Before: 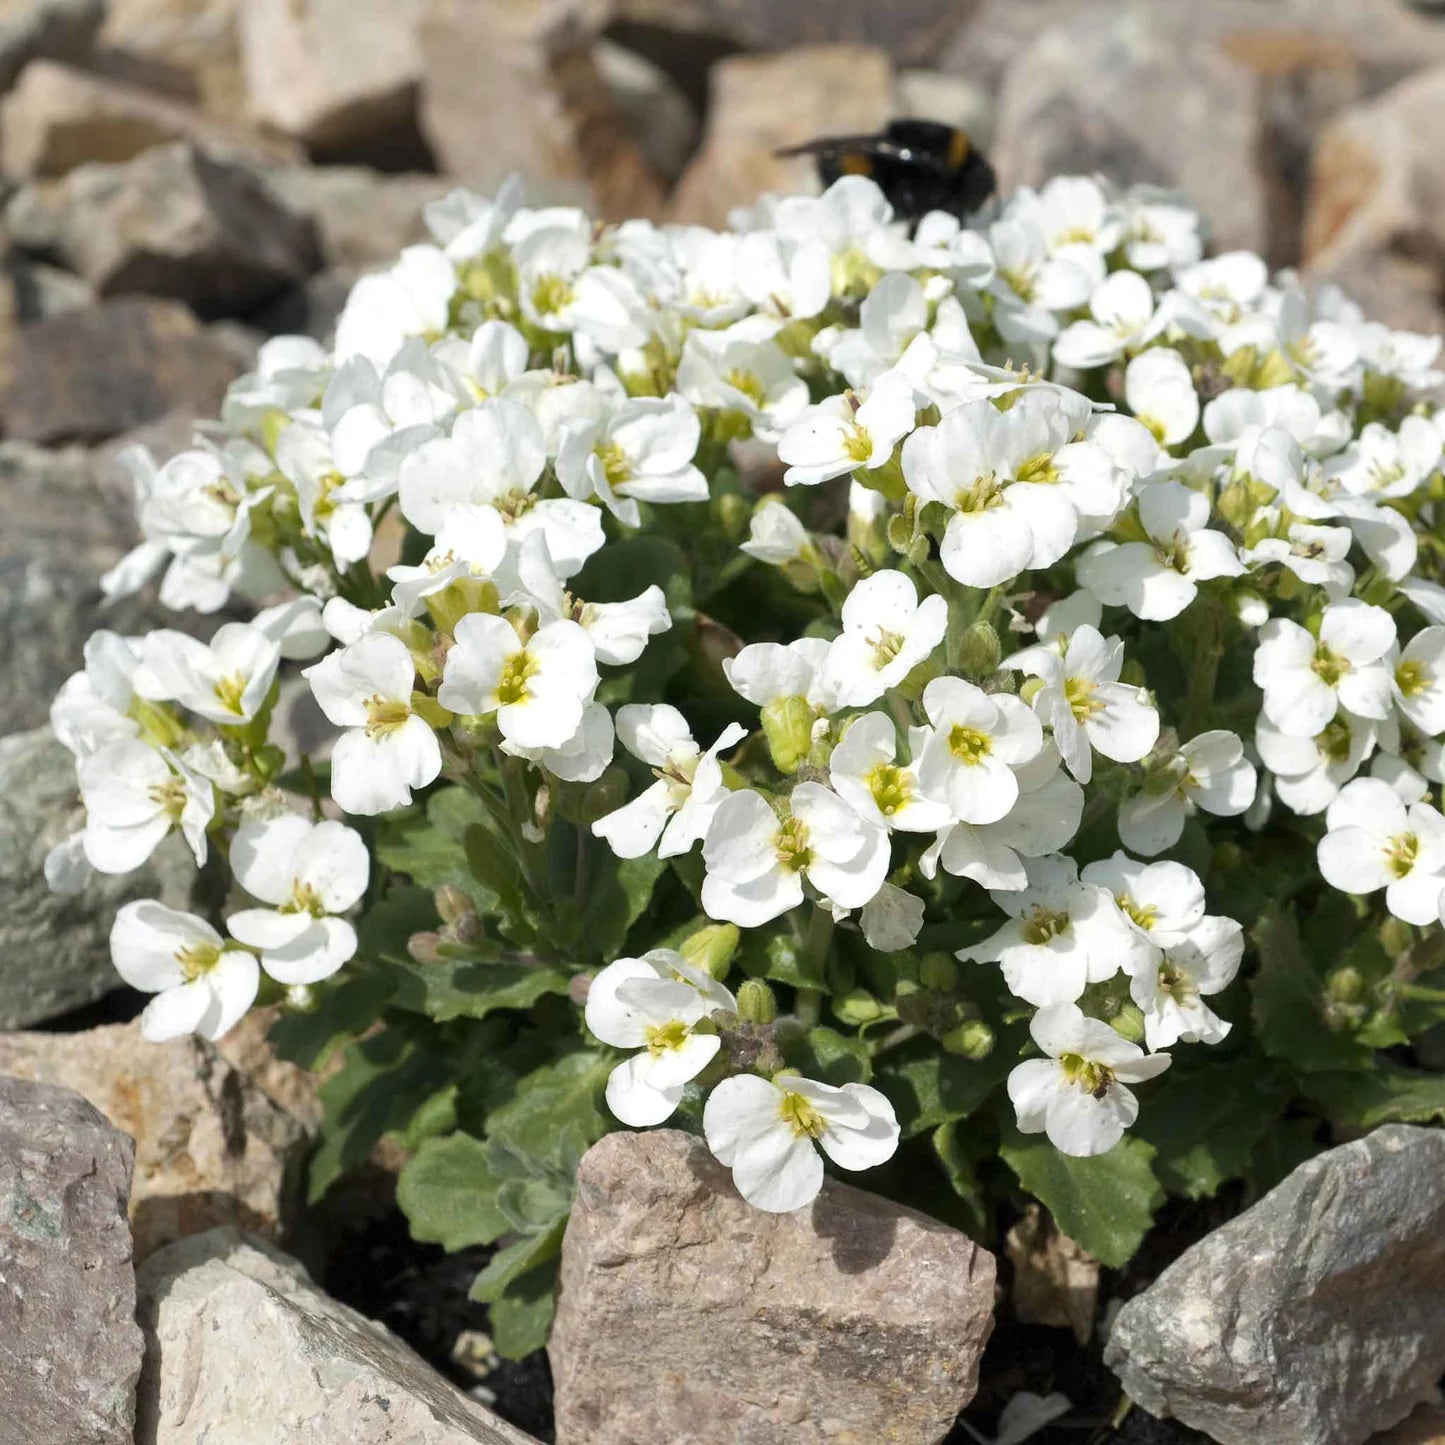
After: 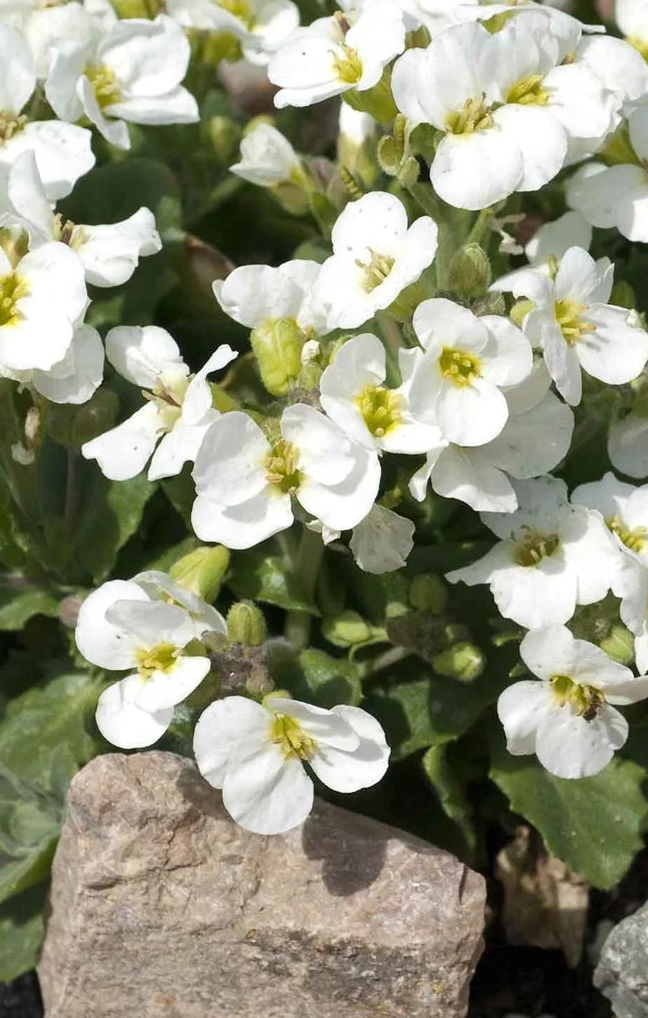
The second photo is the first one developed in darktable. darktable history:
crop: left 35.3%, top 26.181%, right 19.806%, bottom 3.346%
